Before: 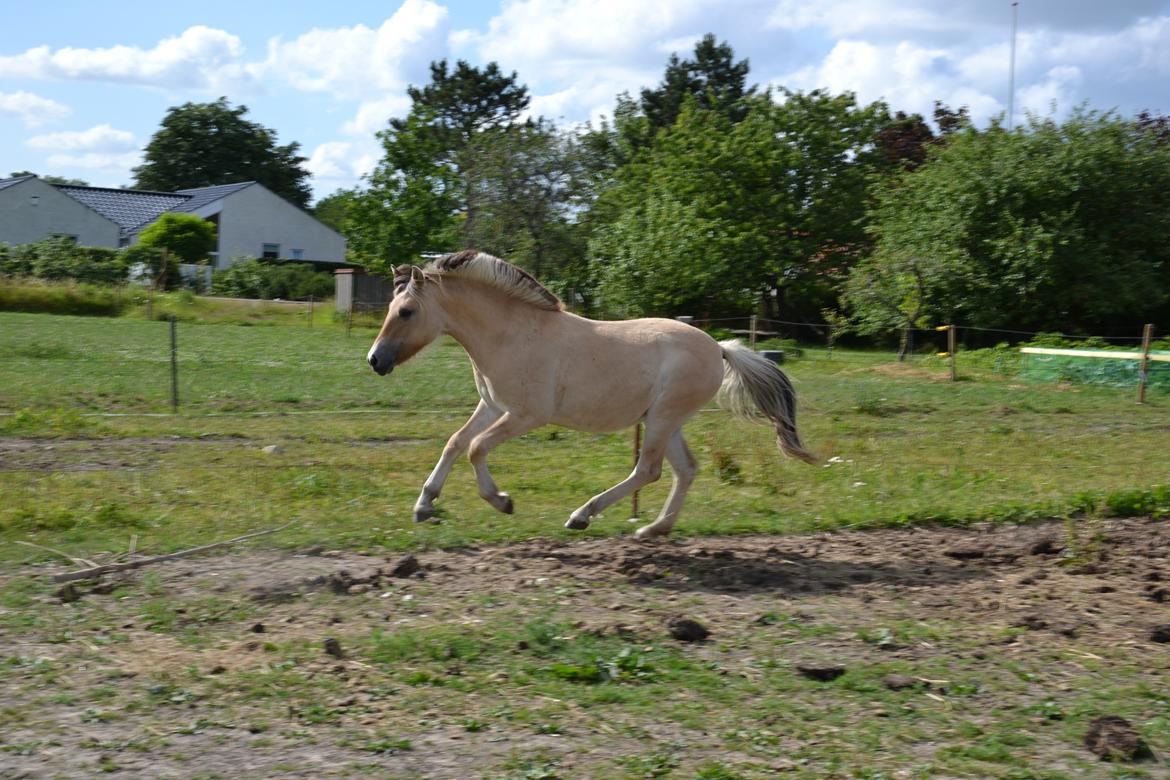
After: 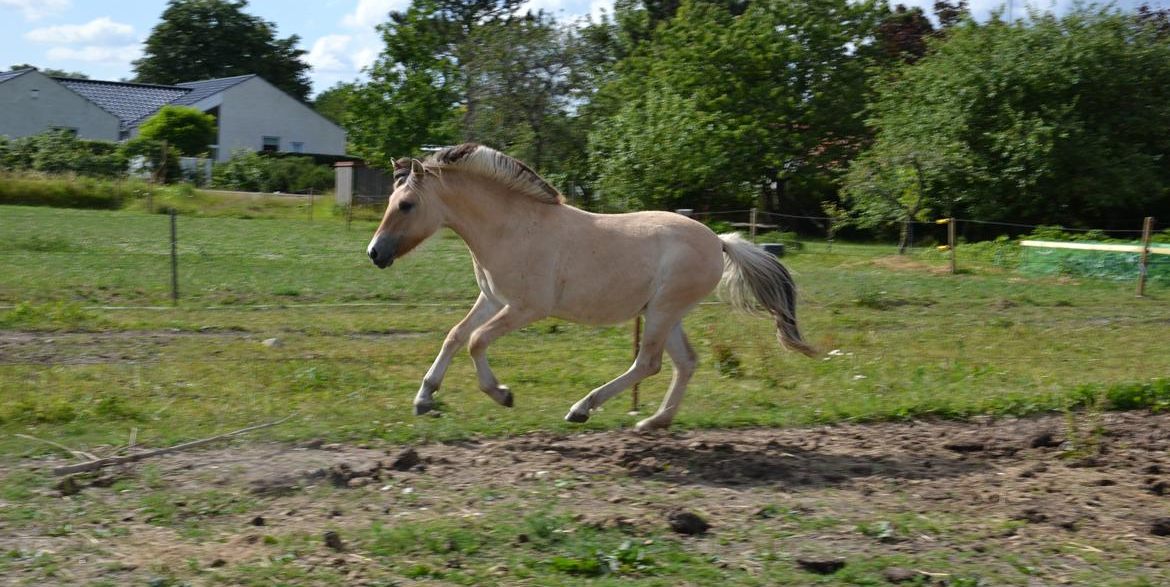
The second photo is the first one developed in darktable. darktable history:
crop: top 13.749%, bottom 10.967%
